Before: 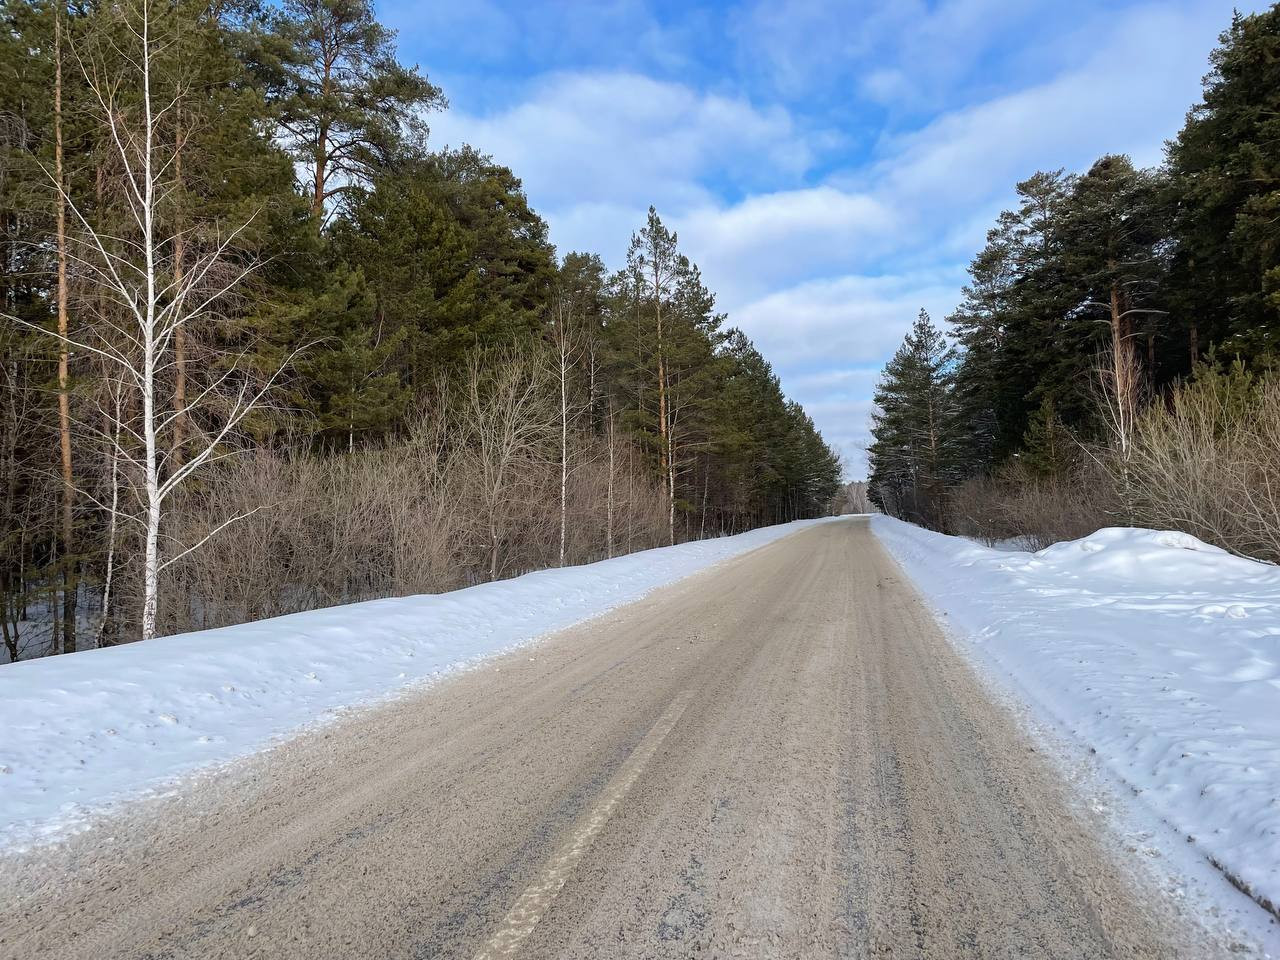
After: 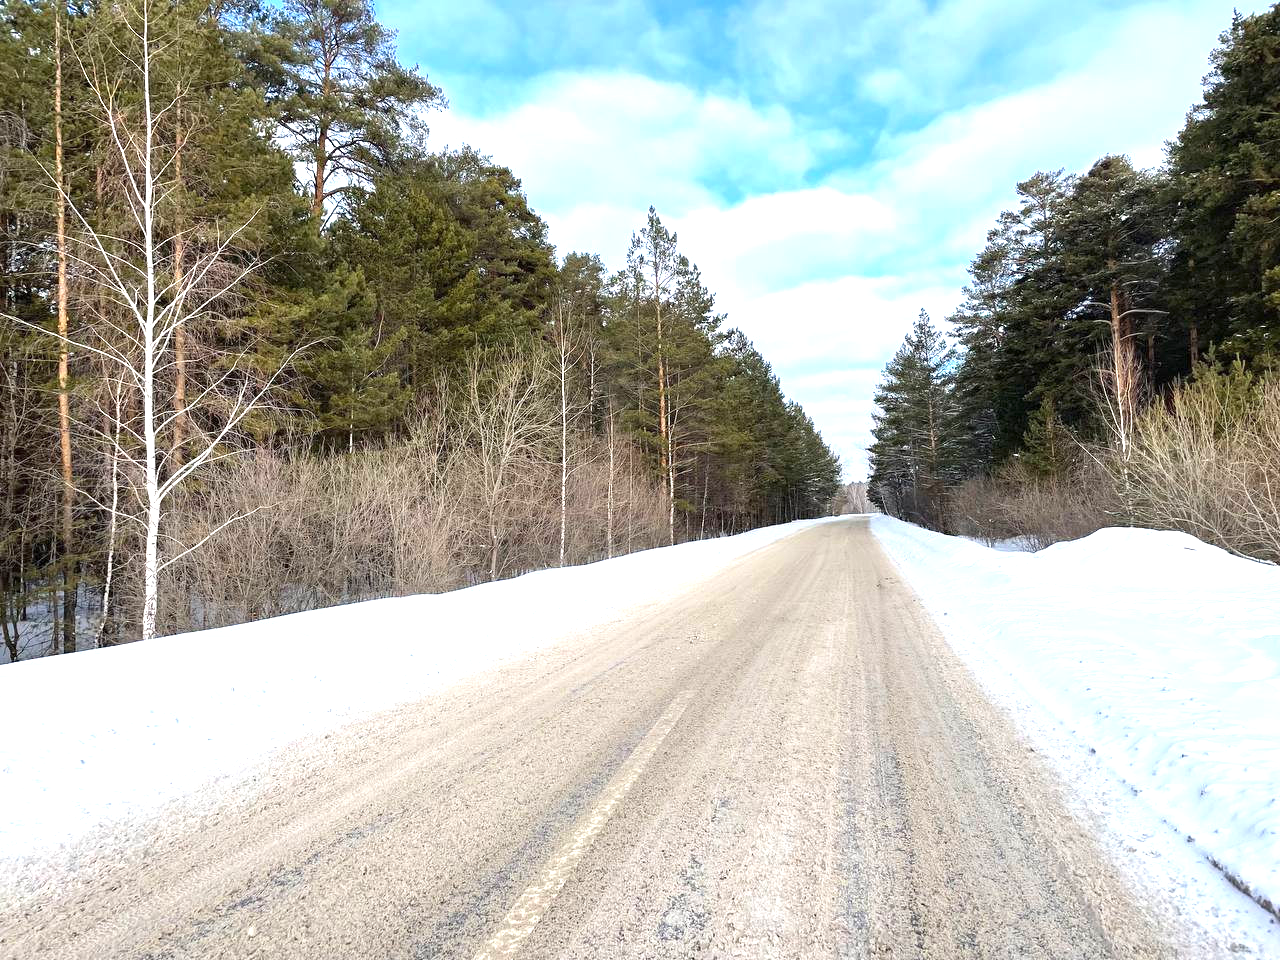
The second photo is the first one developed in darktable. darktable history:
exposure: exposure 1.138 EV, compensate exposure bias true, compensate highlight preservation false
